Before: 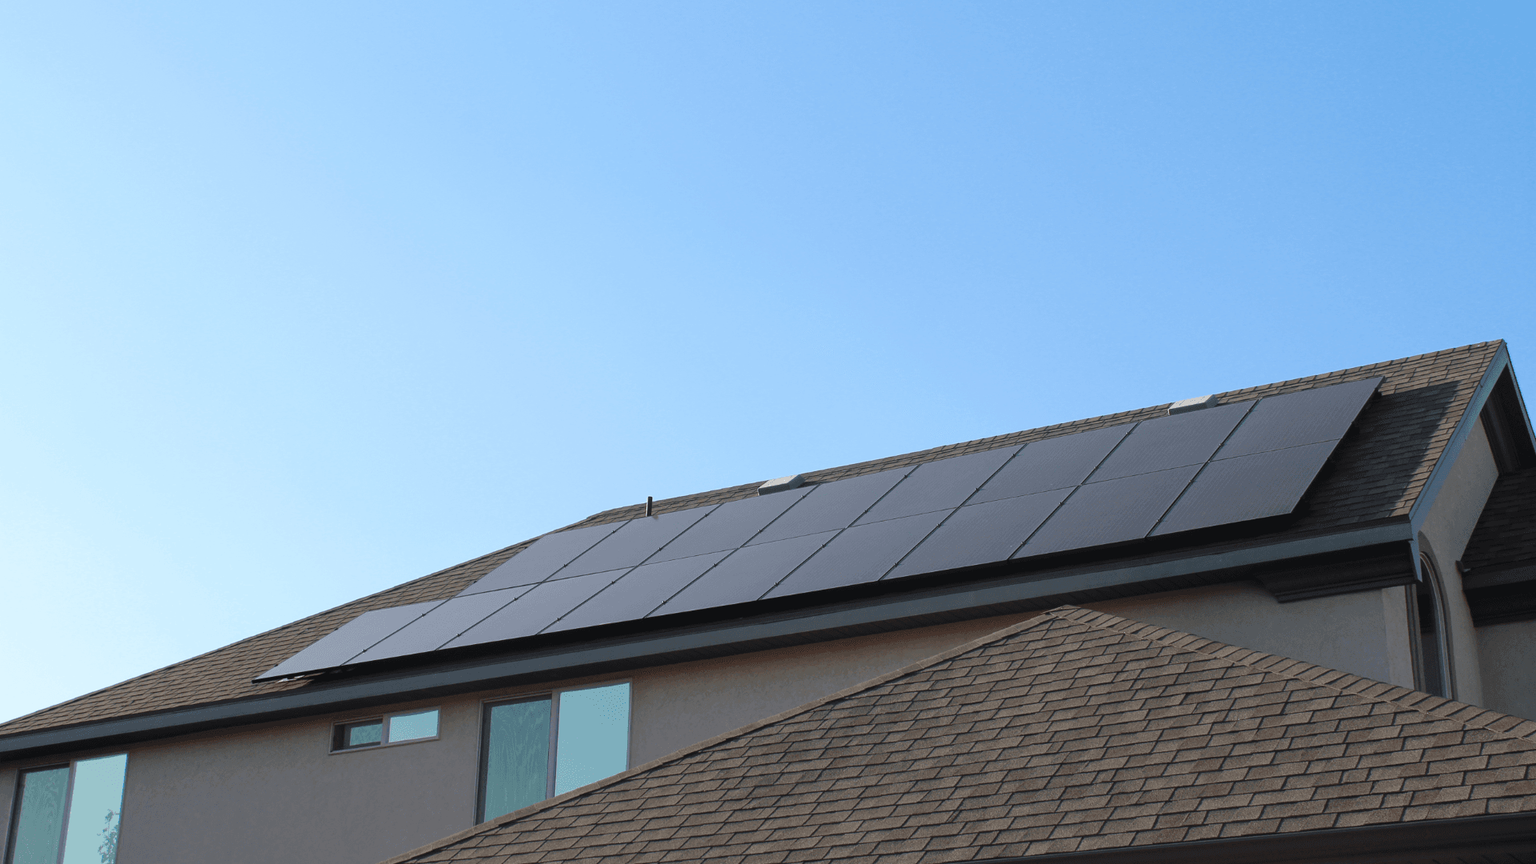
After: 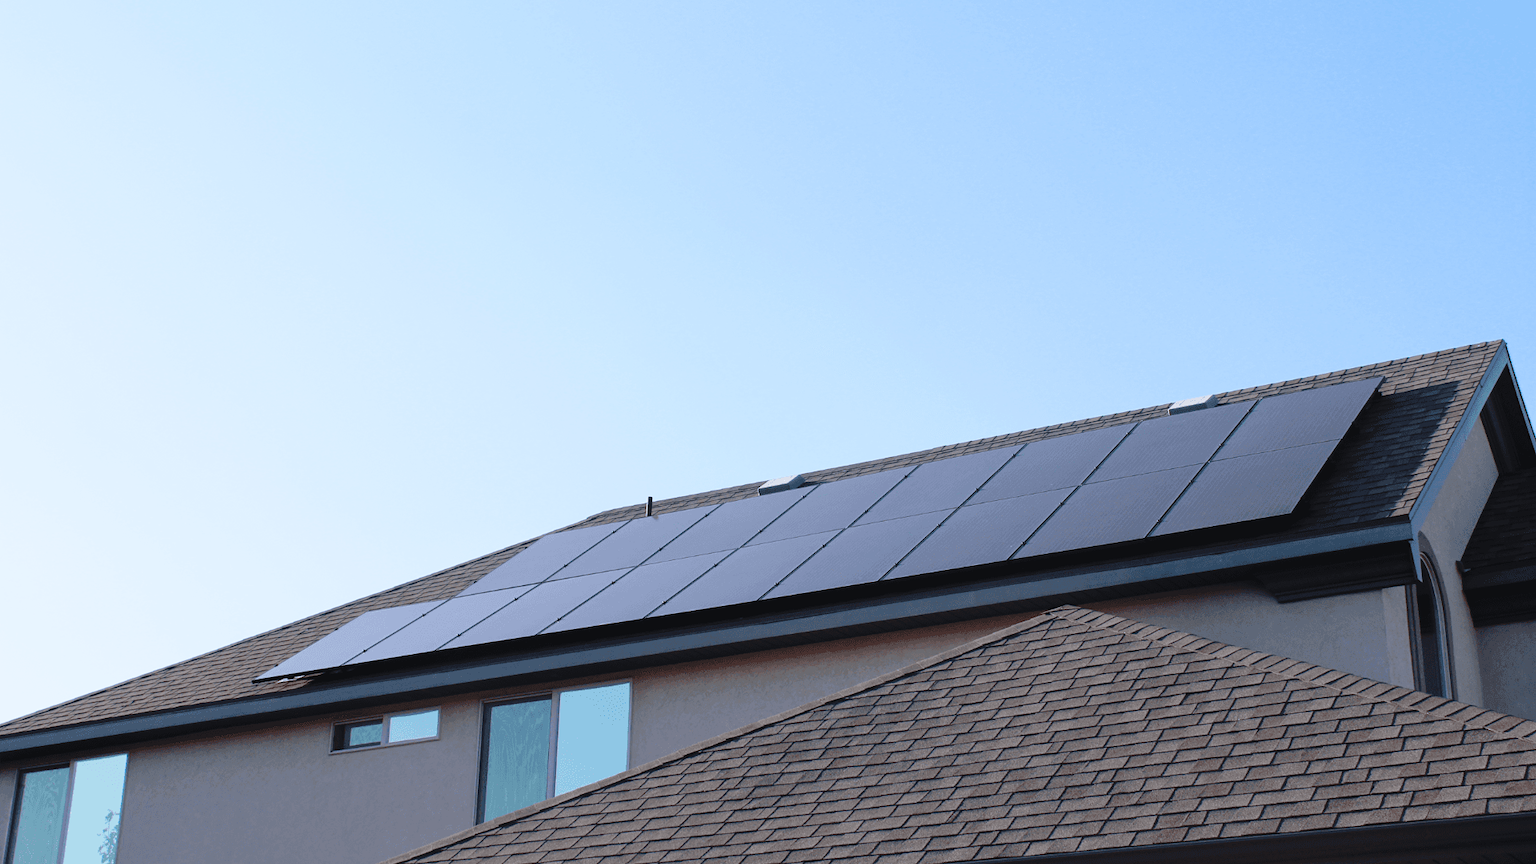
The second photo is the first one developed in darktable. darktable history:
color calibration: illuminant as shot in camera, x 0.365, y 0.378, temperature 4428.74 K
tone curve: curves: ch0 [(0, 0.021) (0.049, 0.044) (0.157, 0.131) (0.359, 0.419) (0.469, 0.544) (0.634, 0.722) (0.839, 0.909) (0.998, 0.978)]; ch1 [(0, 0) (0.437, 0.408) (0.472, 0.47) (0.502, 0.503) (0.527, 0.53) (0.564, 0.573) (0.614, 0.654) (0.669, 0.748) (0.859, 0.899) (1, 1)]; ch2 [(0, 0) (0.33, 0.301) (0.421, 0.443) (0.487, 0.504) (0.502, 0.509) (0.535, 0.537) (0.565, 0.595) (0.608, 0.667) (1, 1)], preserve colors none
